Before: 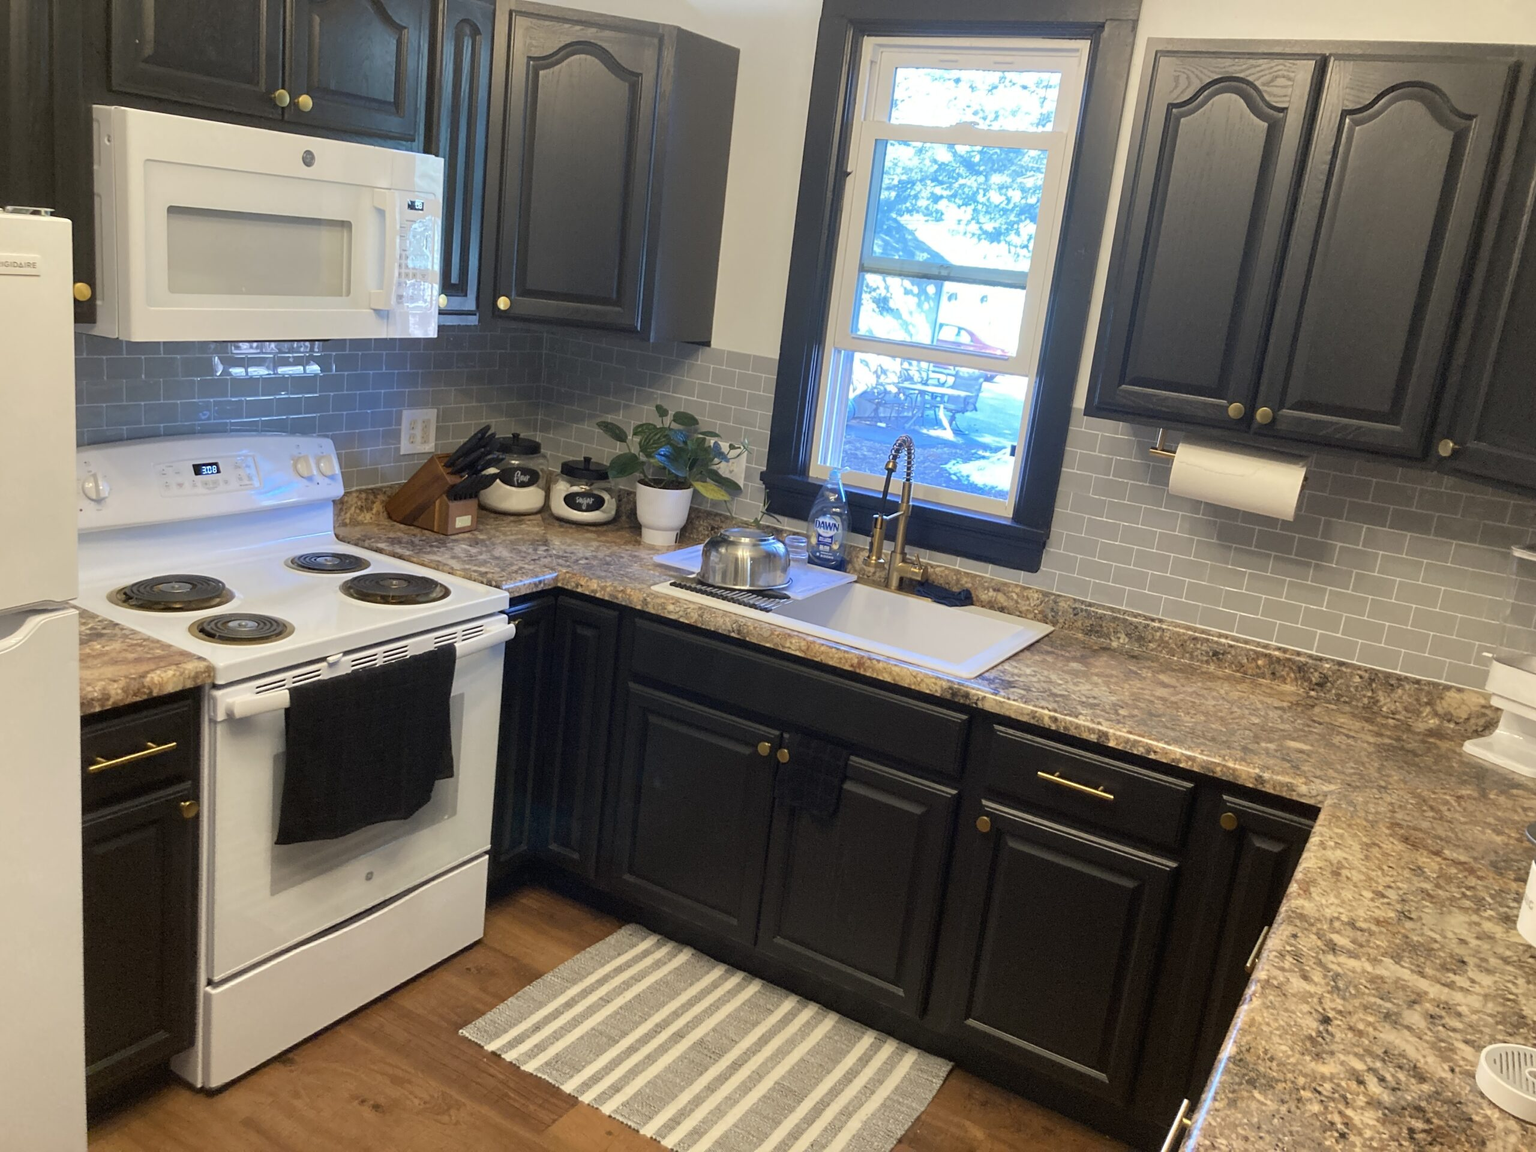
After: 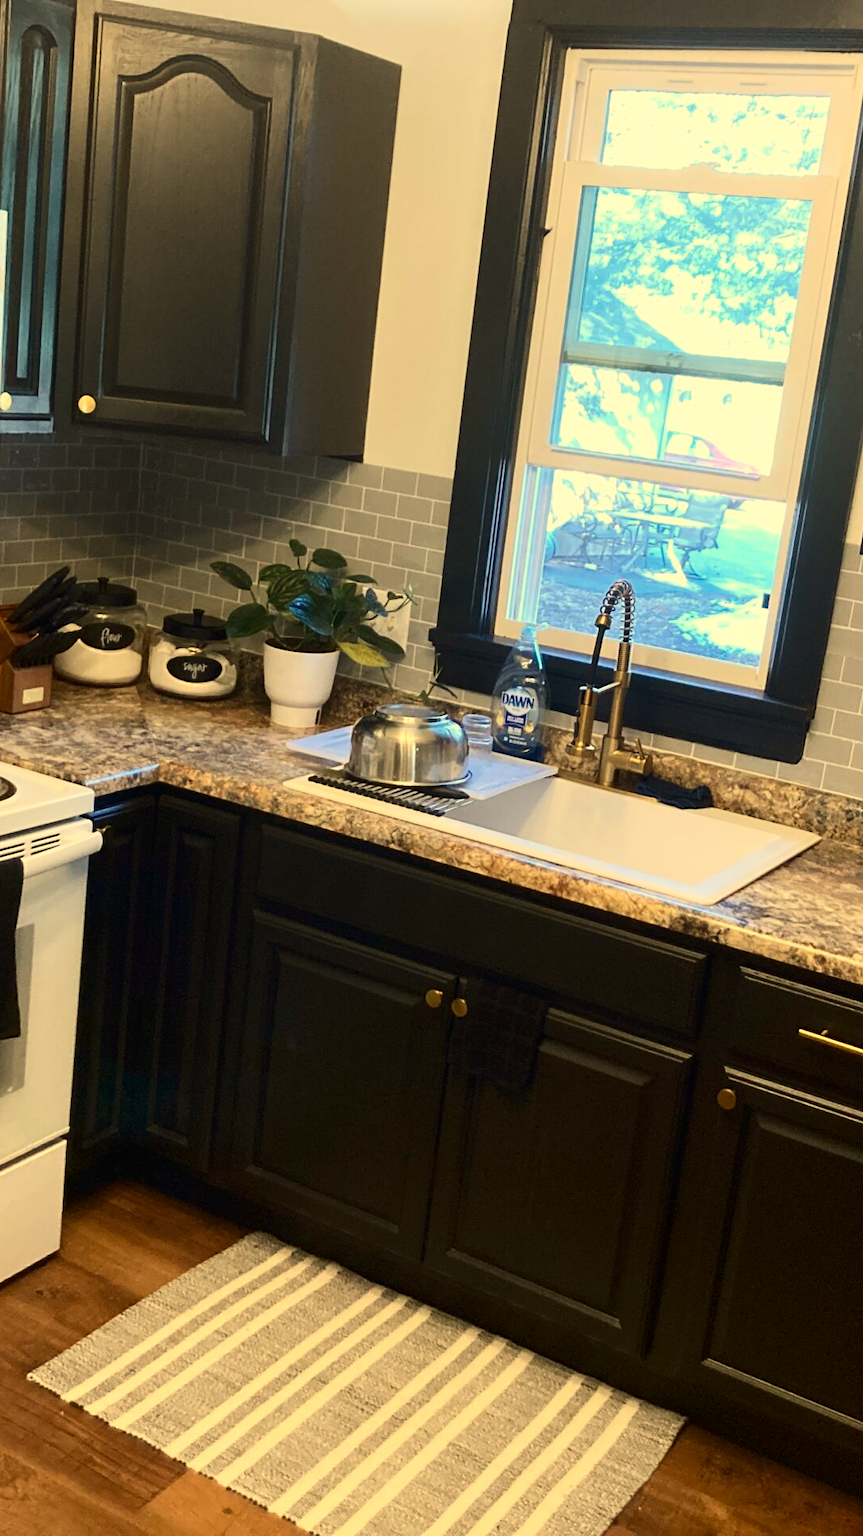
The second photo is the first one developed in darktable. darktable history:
crop: left 28.583%, right 29.231%
white balance: red 1.08, blue 0.791
contrast brightness saturation: contrast 0.28
